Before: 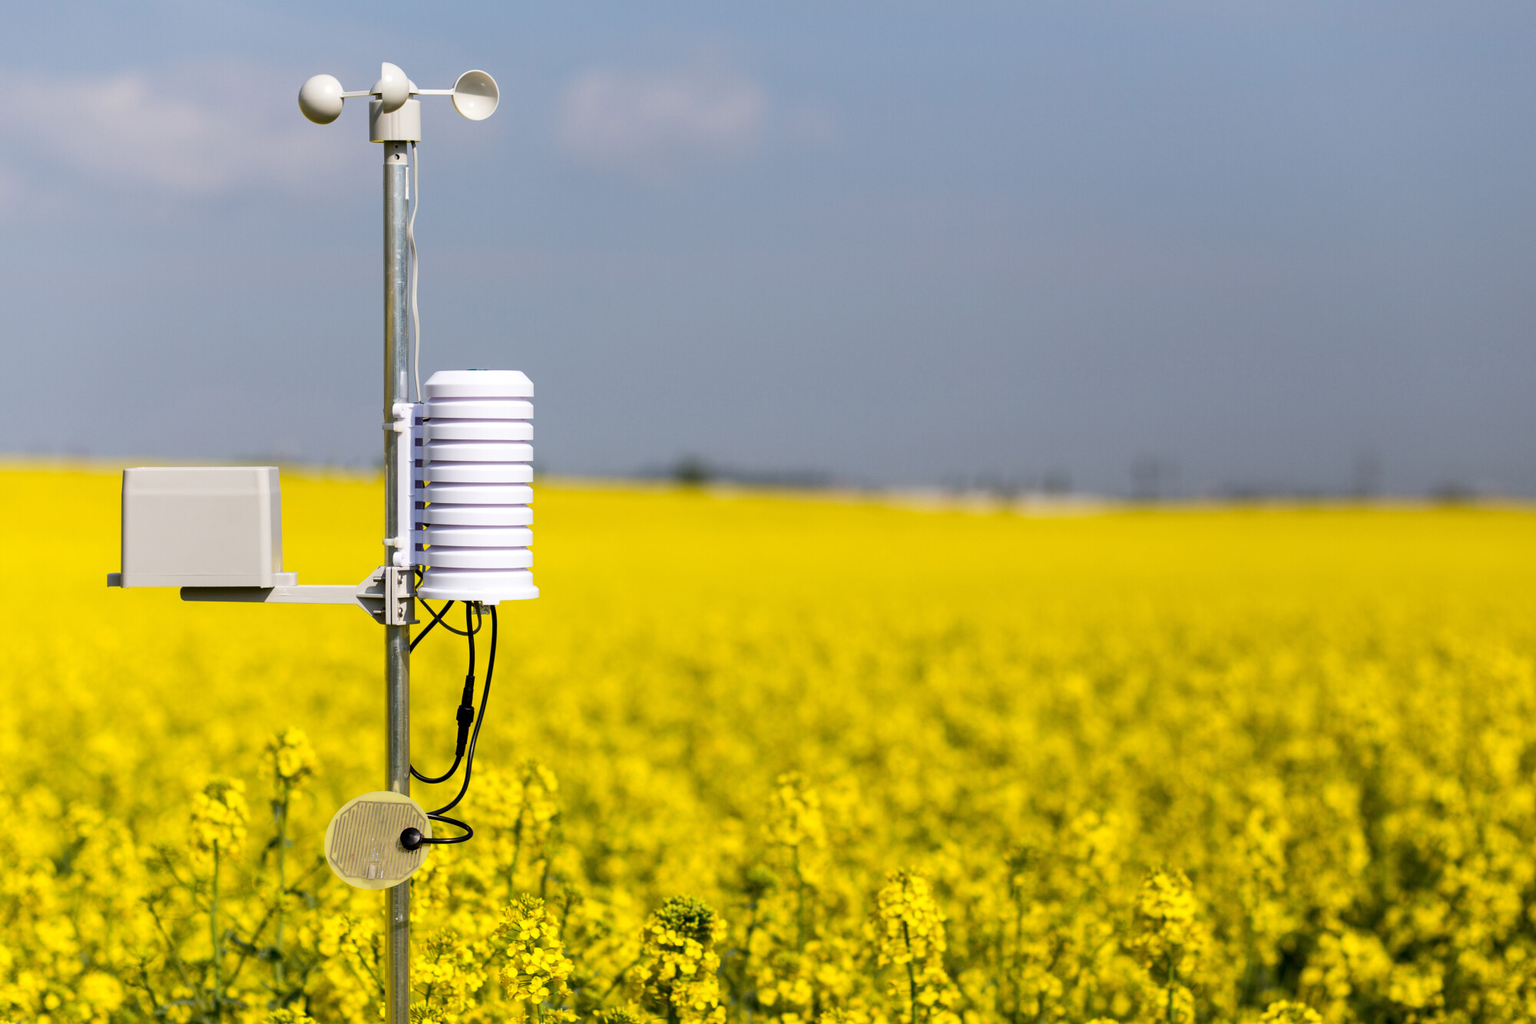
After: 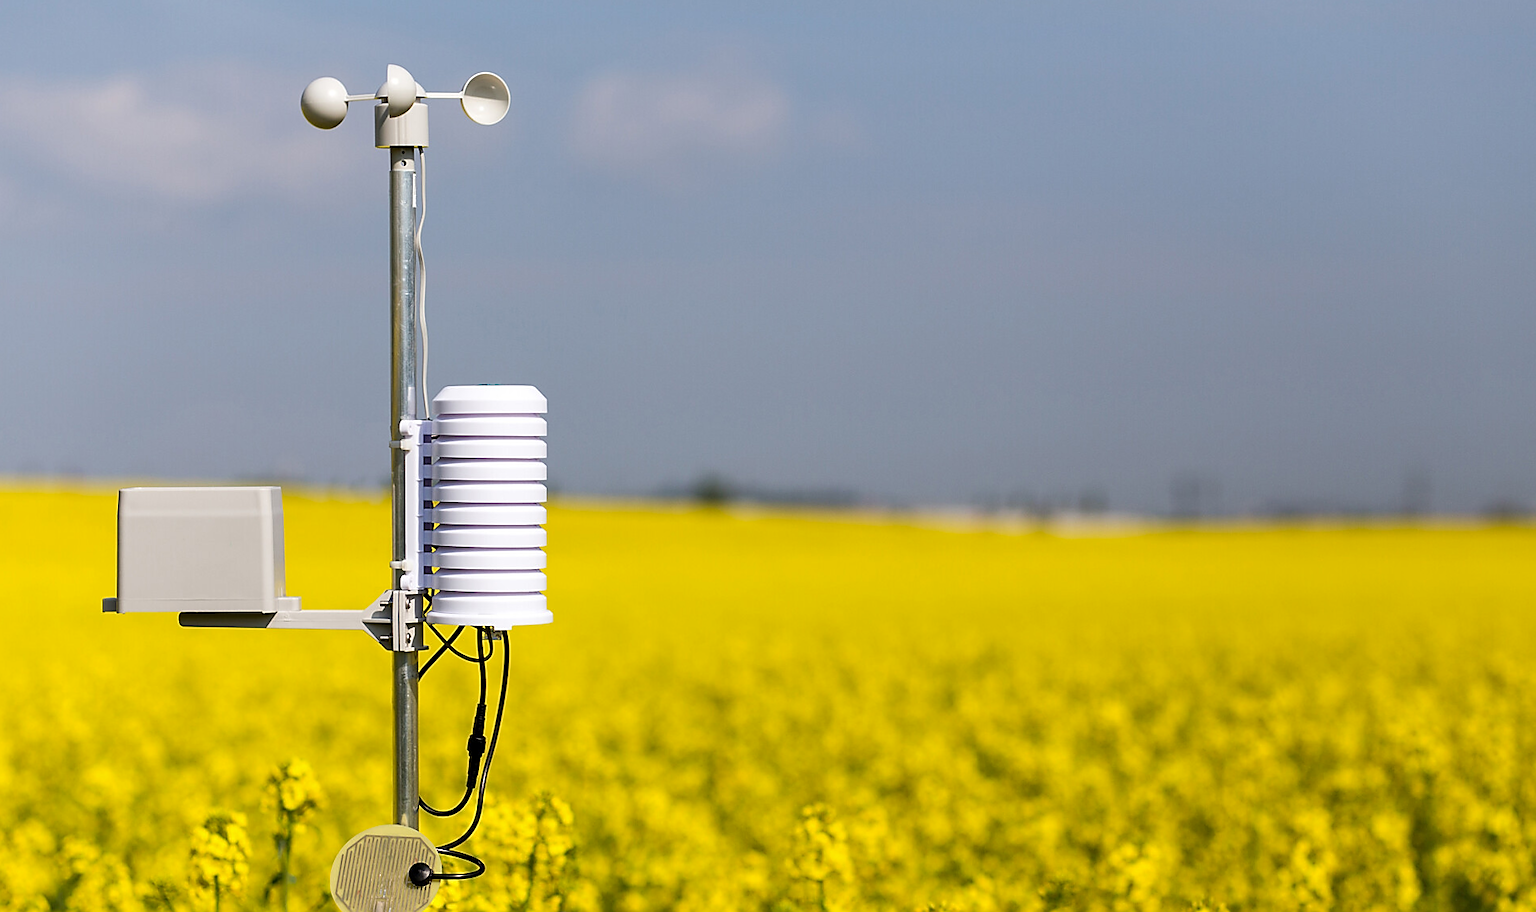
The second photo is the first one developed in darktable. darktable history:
shadows and highlights: shadows 29.37, highlights -29.41, low approximation 0.01, soften with gaussian
crop and rotate: angle 0.148°, left 0.438%, right 3.334%, bottom 14.173%
sharpen: radius 1.377, amount 1.244, threshold 0.808
